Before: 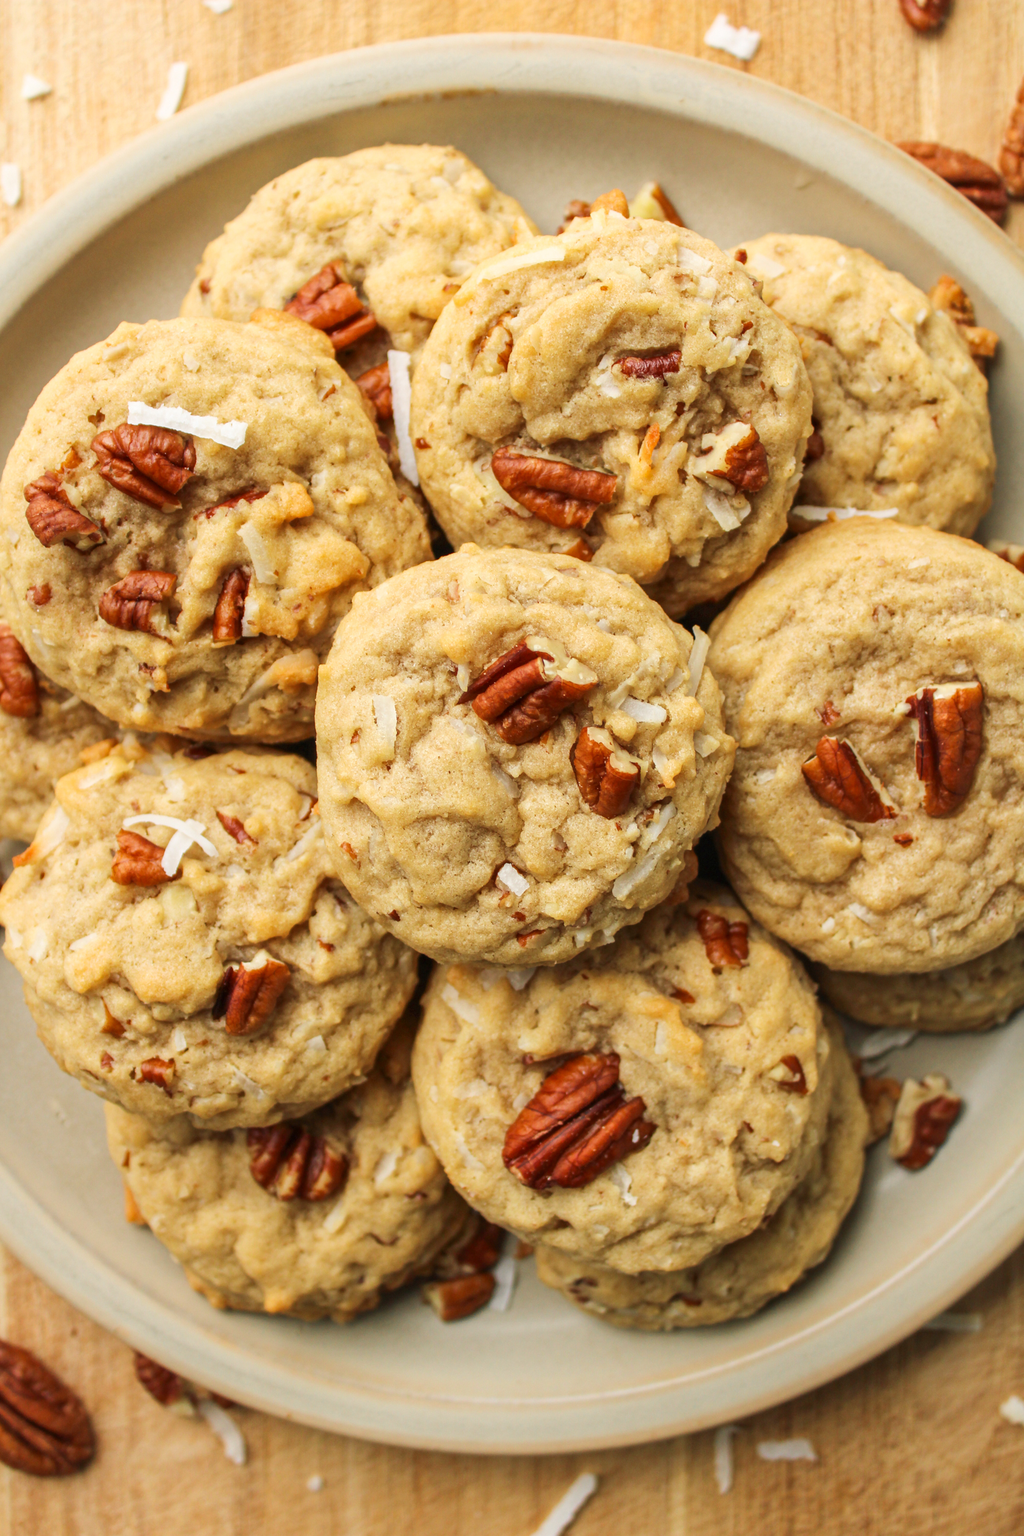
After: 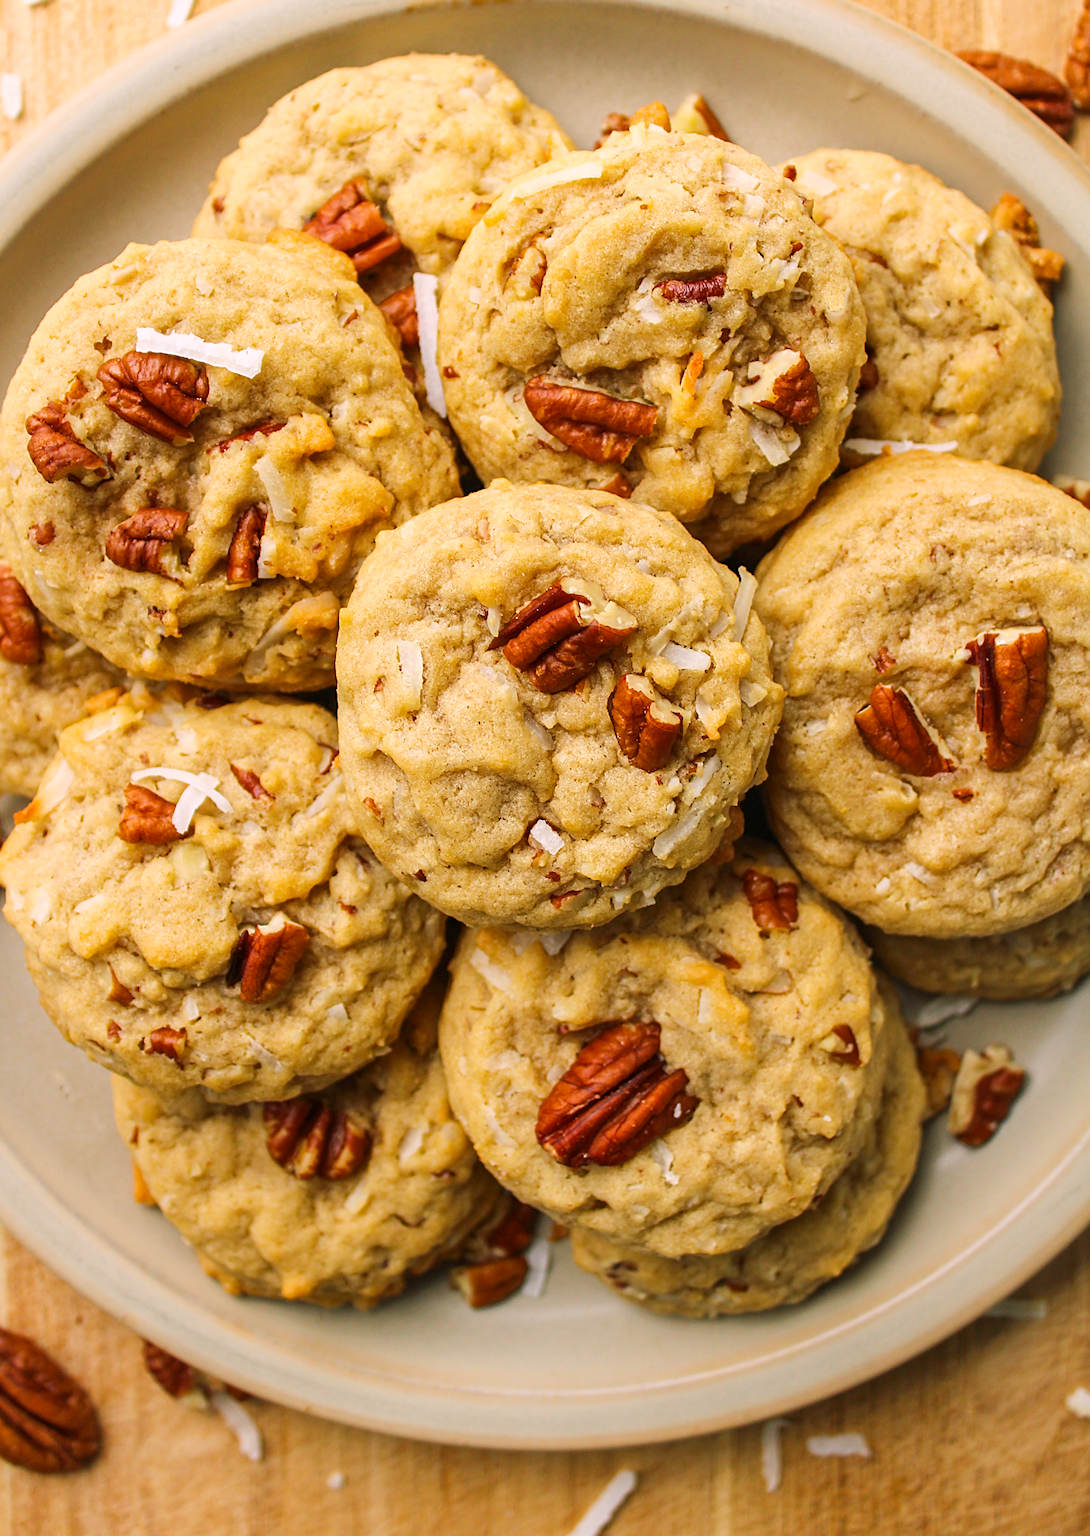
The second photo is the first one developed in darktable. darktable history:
crop and rotate: top 6.145%
sharpen: on, module defaults
color balance rgb: highlights gain › chroma 1.444%, highlights gain › hue 309.91°, perceptual saturation grading › global saturation 16.943%
